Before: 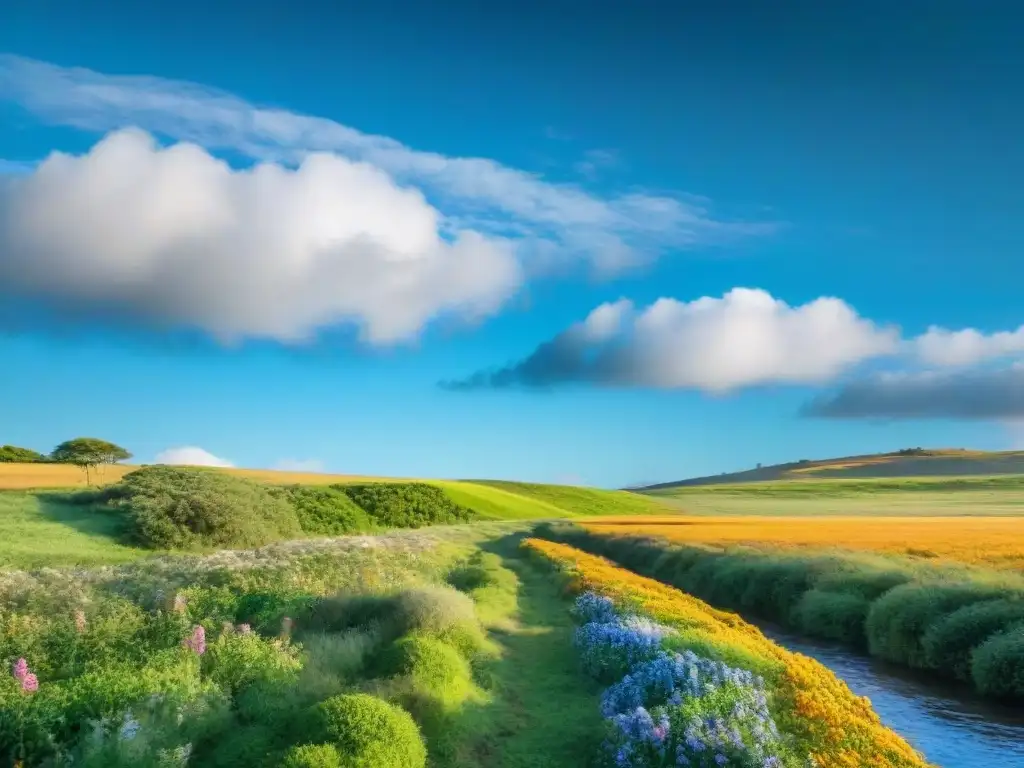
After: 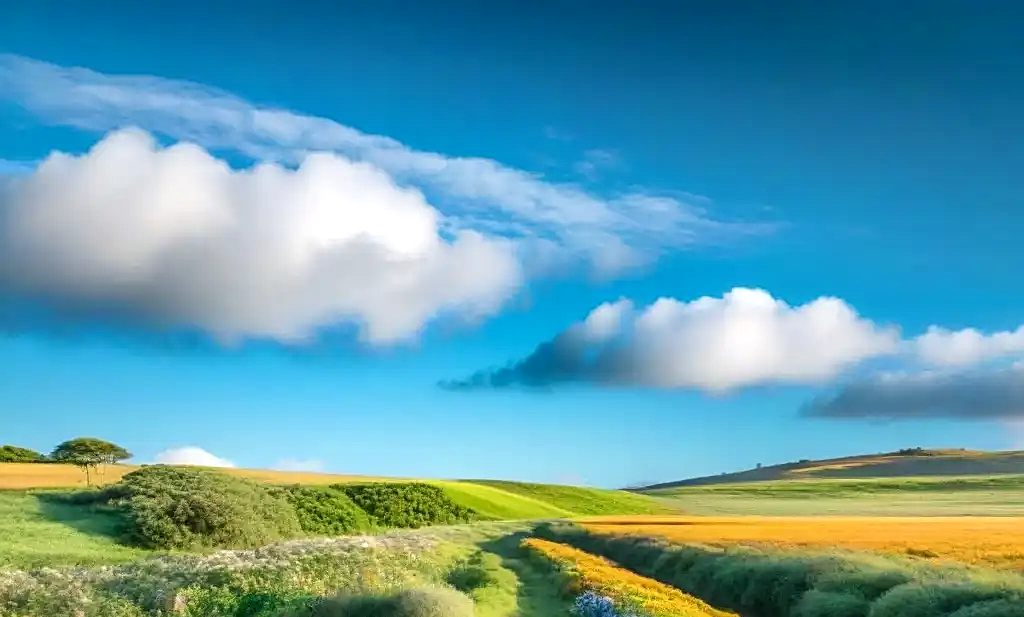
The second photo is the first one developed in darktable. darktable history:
crop: bottom 19.56%
local contrast: on, module defaults
exposure: black level correction 0.001, exposure 0.136 EV, compensate highlight preservation false
sharpen: on, module defaults
